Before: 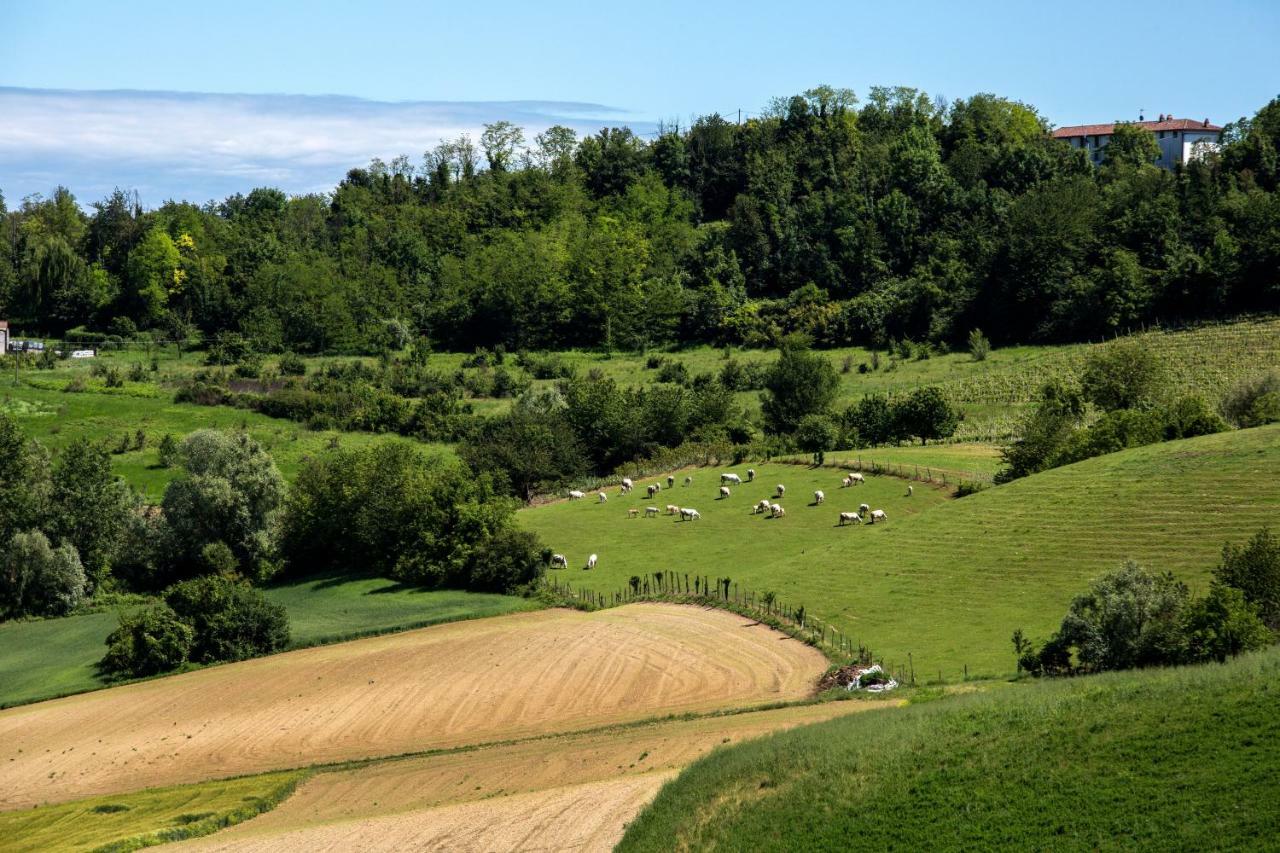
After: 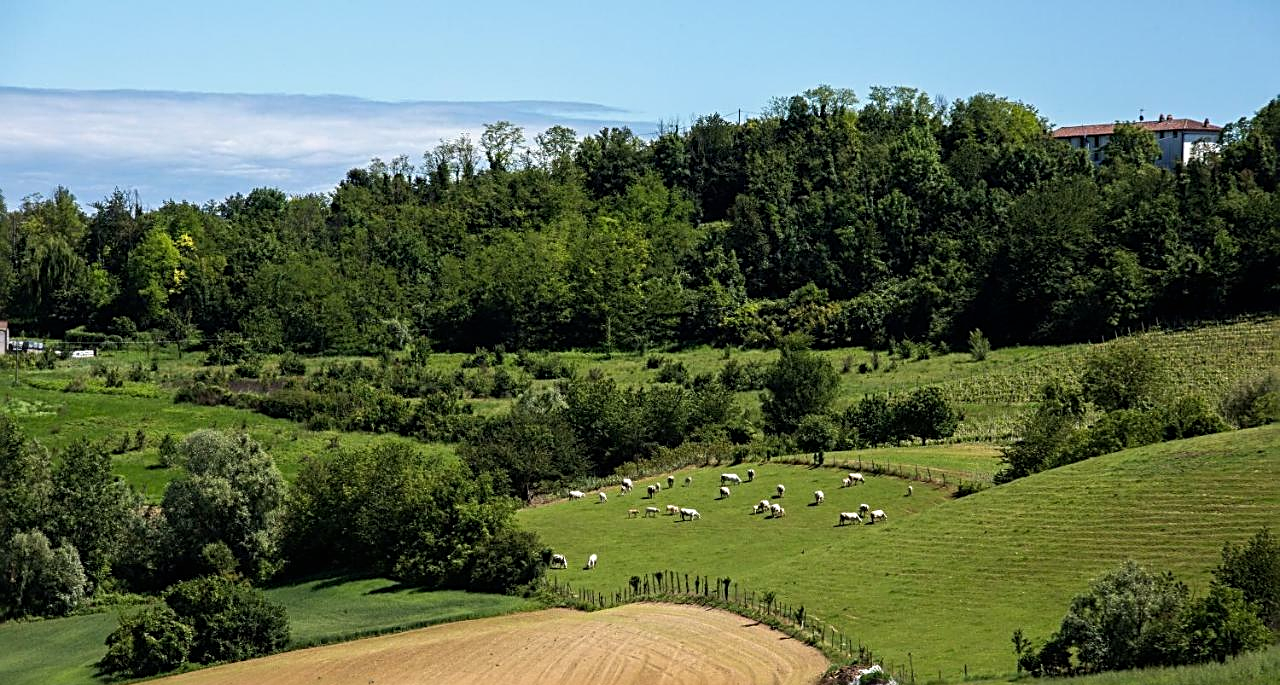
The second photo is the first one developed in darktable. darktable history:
crop: bottom 19.652%
sharpen: radius 2.551, amount 0.652
exposure: exposure -0.115 EV, compensate highlight preservation false
tone equalizer: edges refinement/feathering 500, mask exposure compensation -1.57 EV, preserve details no
contrast equalizer: octaves 7, y [[0.524 ×6], [0.512 ×6], [0.379 ×6], [0 ×6], [0 ×6]], mix -0.107
